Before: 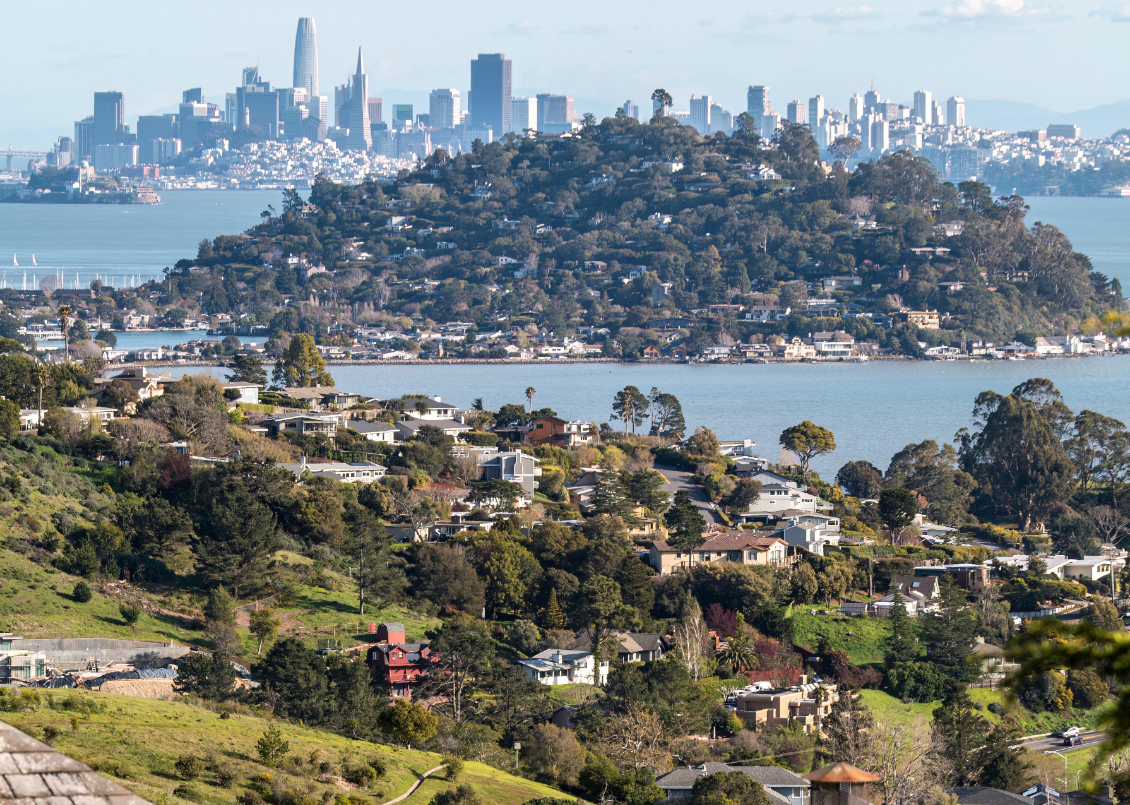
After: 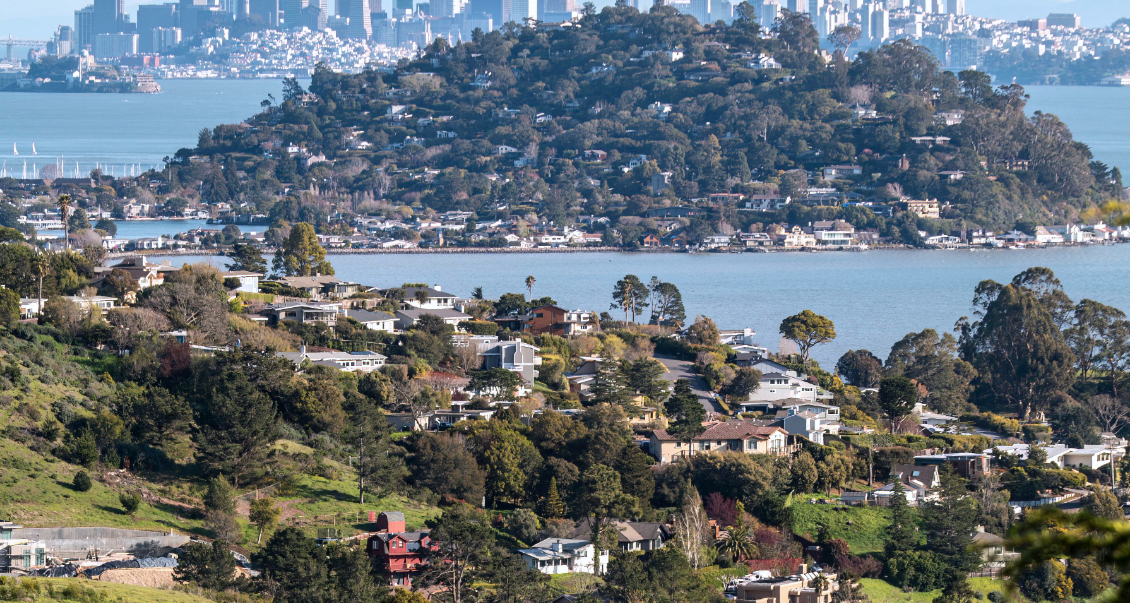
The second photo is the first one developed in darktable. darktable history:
crop: top 13.819%, bottom 11.169%
color correction: highlights a* -0.137, highlights b* -5.91, shadows a* -0.137, shadows b* -0.137
